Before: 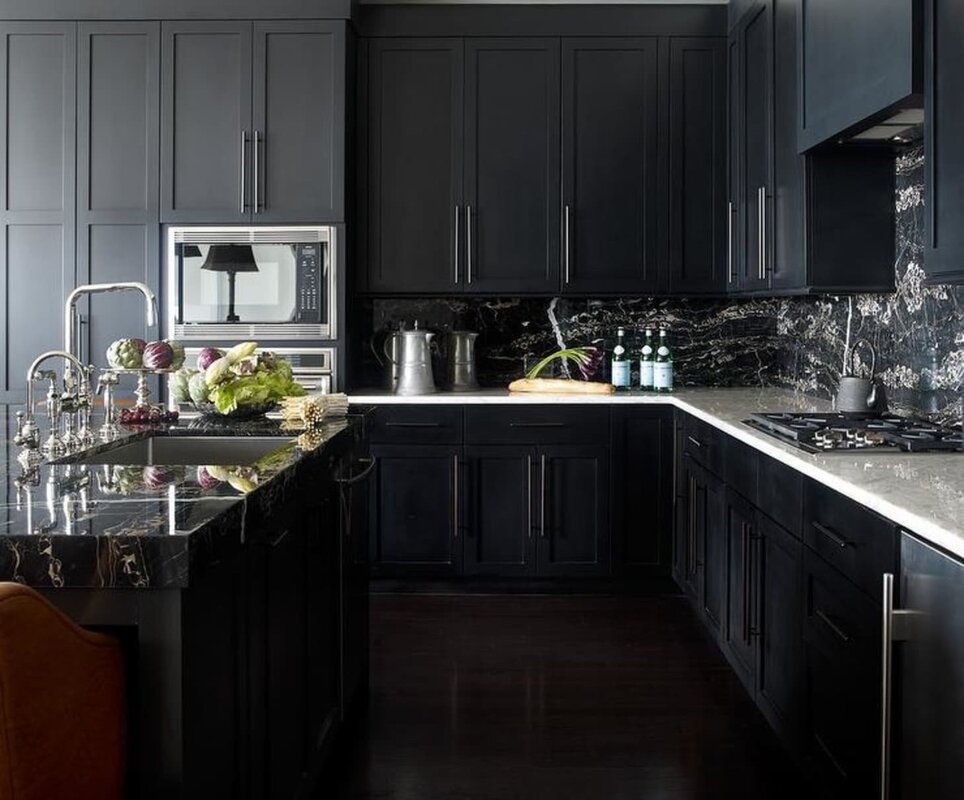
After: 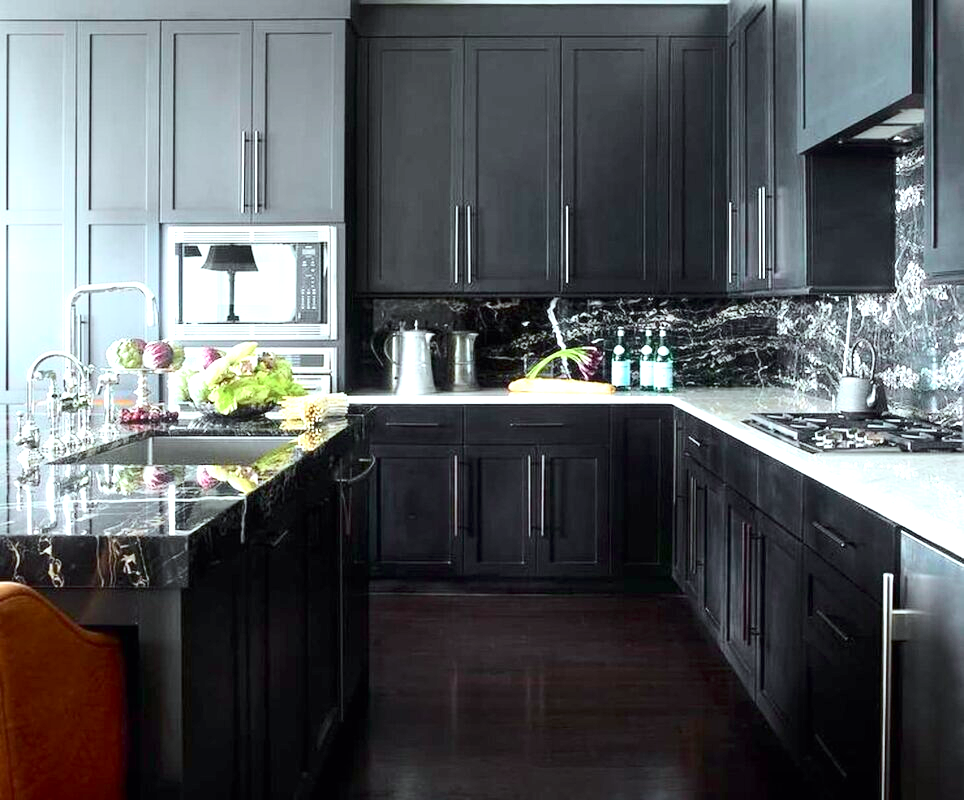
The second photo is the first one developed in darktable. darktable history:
tone curve: curves: ch0 [(0, 0) (0.035, 0.017) (0.131, 0.108) (0.279, 0.279) (0.476, 0.554) (0.617, 0.693) (0.704, 0.77) (0.801, 0.854) (0.895, 0.927) (1, 0.976)]; ch1 [(0, 0) (0.318, 0.278) (0.444, 0.427) (0.493, 0.493) (0.537, 0.547) (0.594, 0.616) (0.746, 0.764) (1, 1)]; ch2 [(0, 0) (0.316, 0.292) (0.381, 0.37) (0.423, 0.448) (0.476, 0.482) (0.502, 0.498) (0.529, 0.532) (0.583, 0.608) (0.639, 0.657) (0.7, 0.7) (0.861, 0.808) (1, 0.951)], color space Lab, independent channels, preserve colors none
exposure: black level correction 0, exposure 1.741 EV, compensate exposure bias true, compensate highlight preservation false
white balance: red 0.925, blue 1.046
